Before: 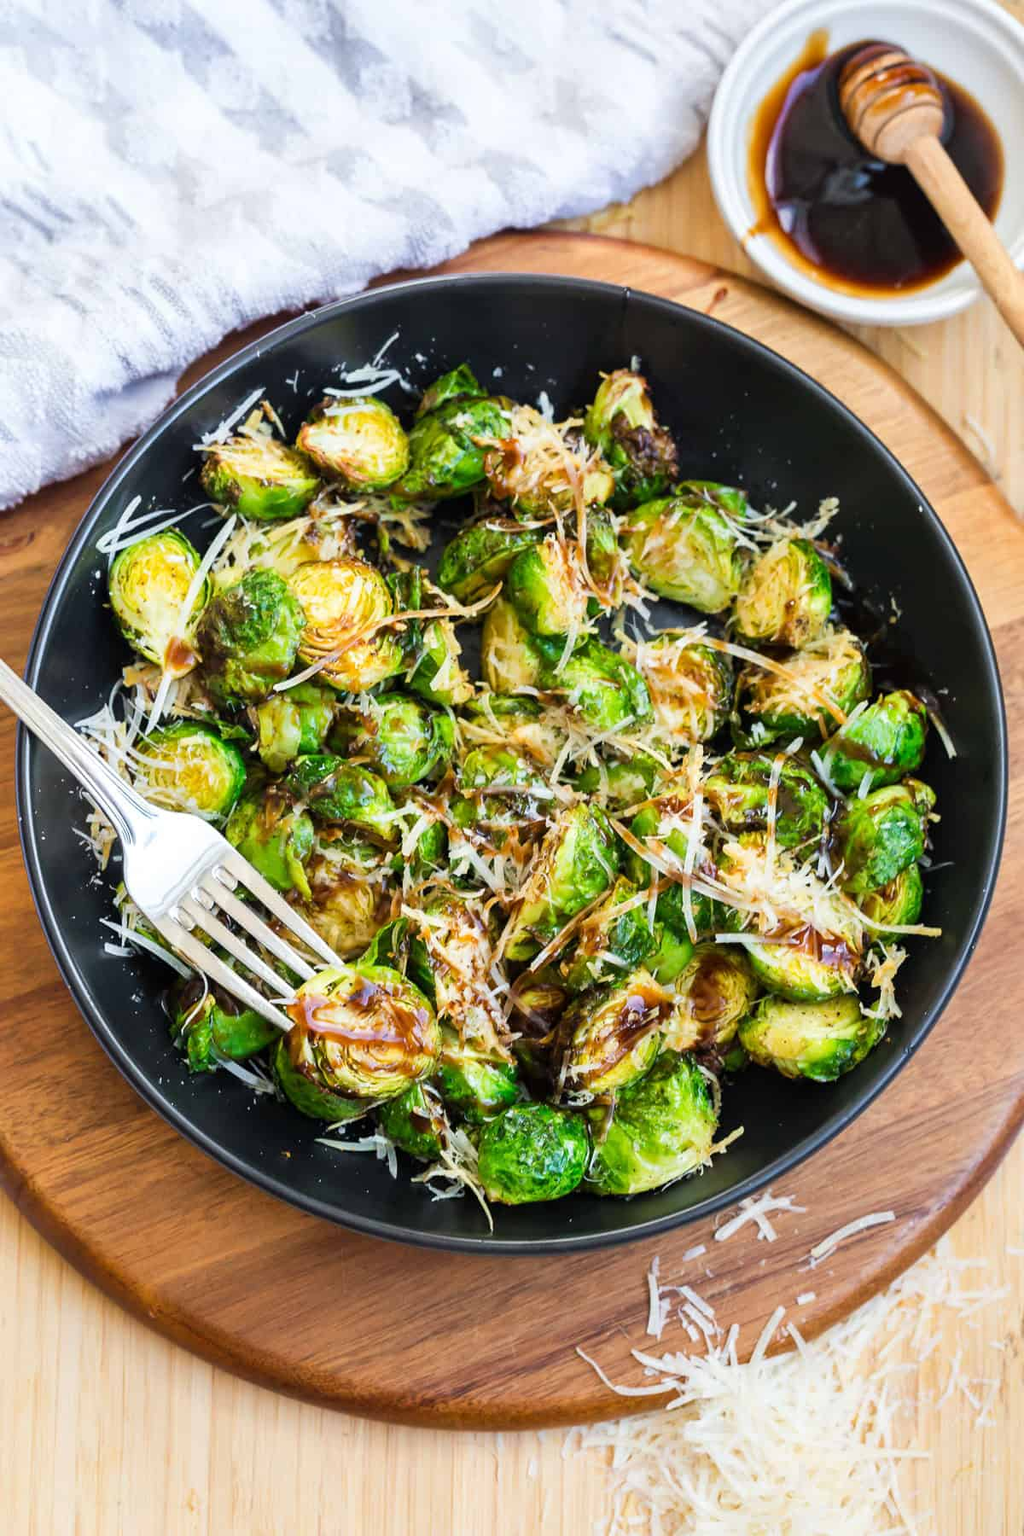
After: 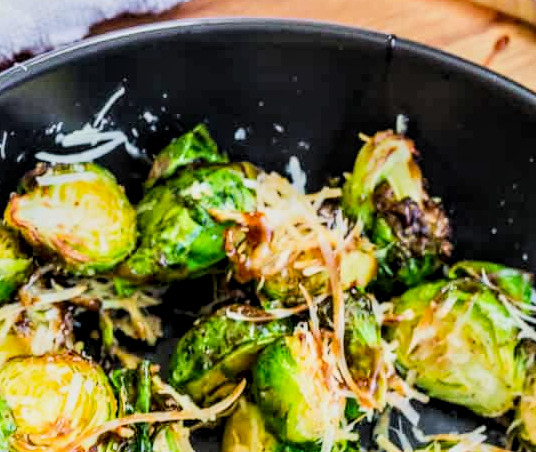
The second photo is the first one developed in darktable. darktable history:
crop: left 28.64%, top 16.832%, right 26.637%, bottom 58.055%
local contrast: highlights 20%, detail 150%
contrast brightness saturation: contrast 0.2, brightness 0.16, saturation 0.22
filmic rgb: black relative exposure -7.65 EV, white relative exposure 4.56 EV, hardness 3.61
